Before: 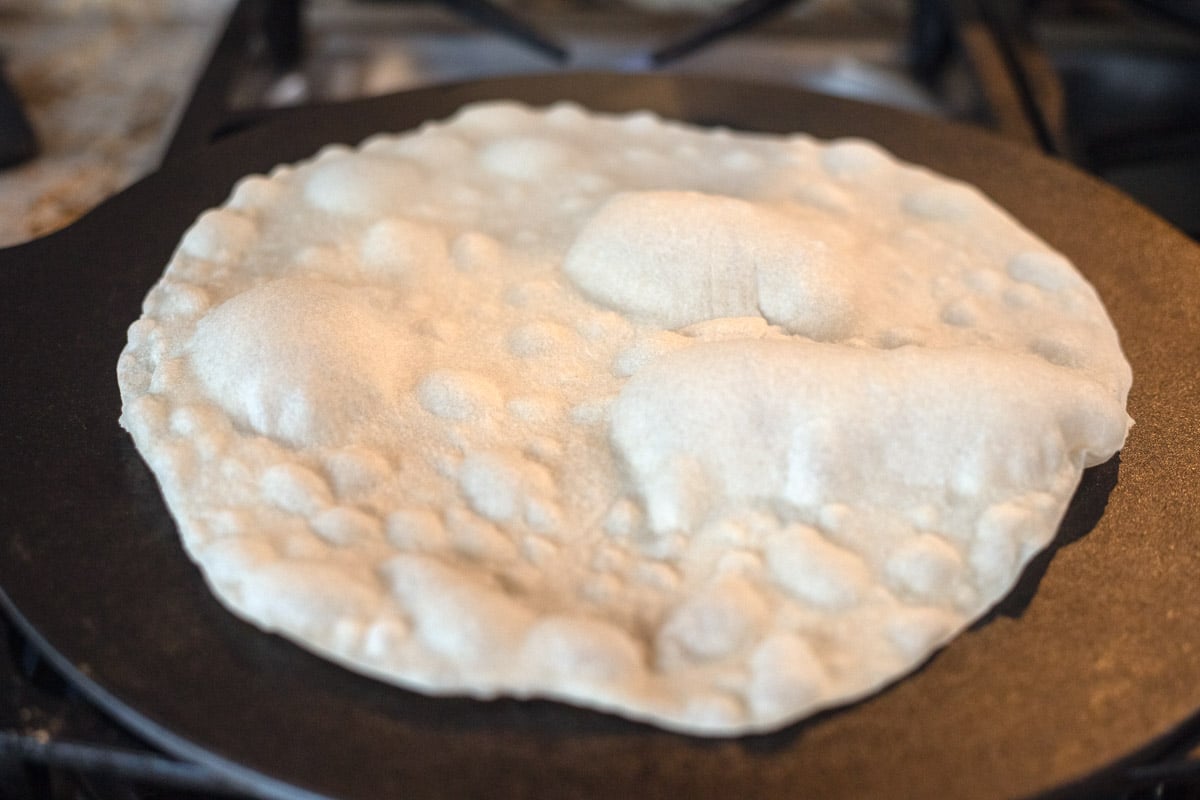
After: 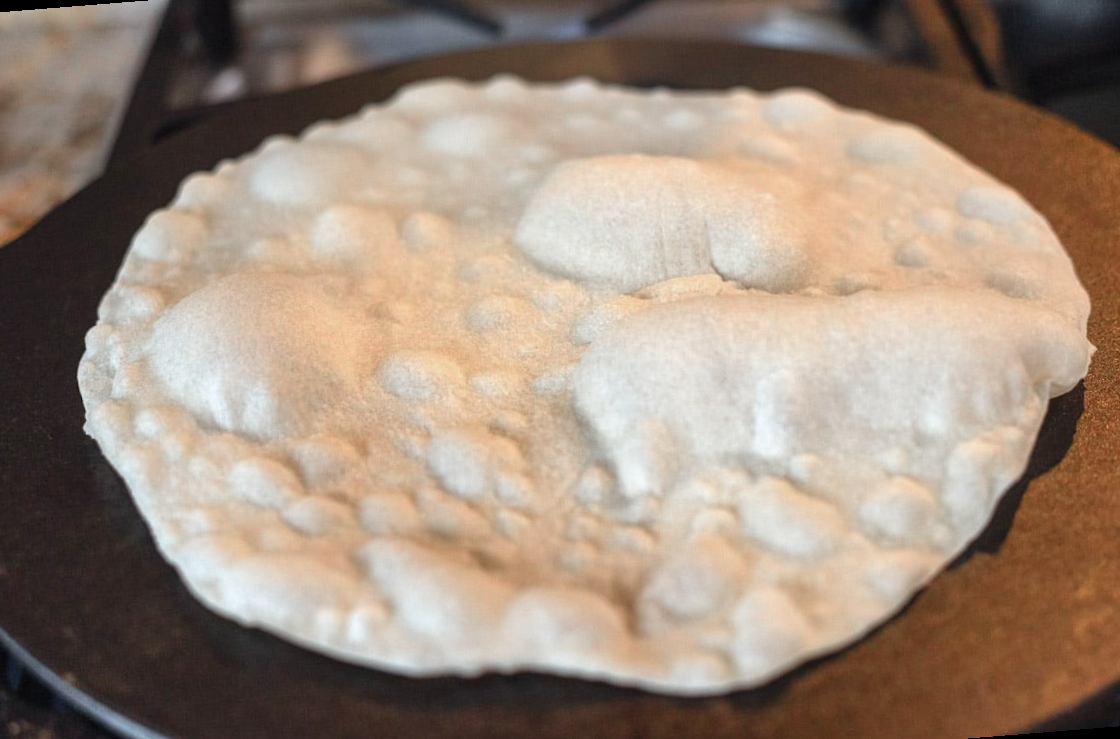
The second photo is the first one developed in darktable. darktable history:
shadows and highlights: shadows 49, highlights -41, soften with gaussian
color zones: curves: ch0 [(0, 0.466) (0.128, 0.466) (0.25, 0.5) (0.375, 0.456) (0.5, 0.5) (0.625, 0.5) (0.737, 0.652) (0.875, 0.5)]; ch1 [(0, 0.603) (0.125, 0.618) (0.261, 0.348) (0.372, 0.353) (0.497, 0.363) (0.611, 0.45) (0.731, 0.427) (0.875, 0.518) (0.998, 0.652)]; ch2 [(0, 0.559) (0.125, 0.451) (0.253, 0.564) (0.37, 0.578) (0.5, 0.466) (0.625, 0.471) (0.731, 0.471) (0.88, 0.485)]
rotate and perspective: rotation -4.57°, crop left 0.054, crop right 0.944, crop top 0.087, crop bottom 0.914
